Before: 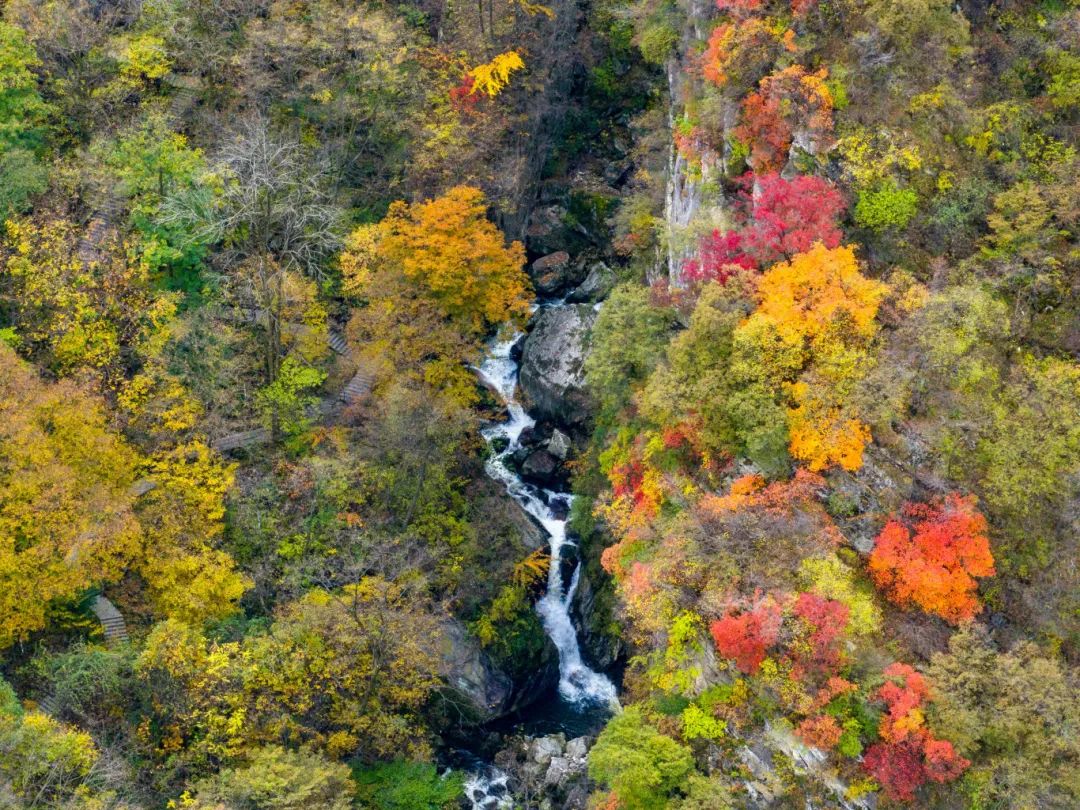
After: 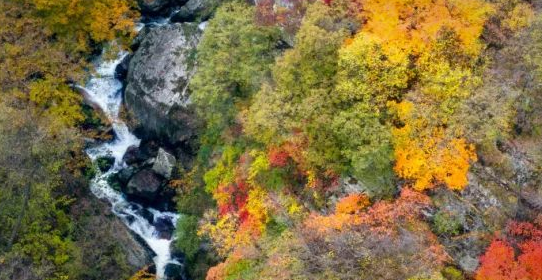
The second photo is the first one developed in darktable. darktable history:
vignetting: fall-off start 80.87%, fall-off radius 61.59%, brightness -0.384, saturation 0.007, center (0, 0.007), automatic ratio true, width/height ratio 1.418
crop: left 36.607%, top 34.735%, right 13.146%, bottom 30.611%
